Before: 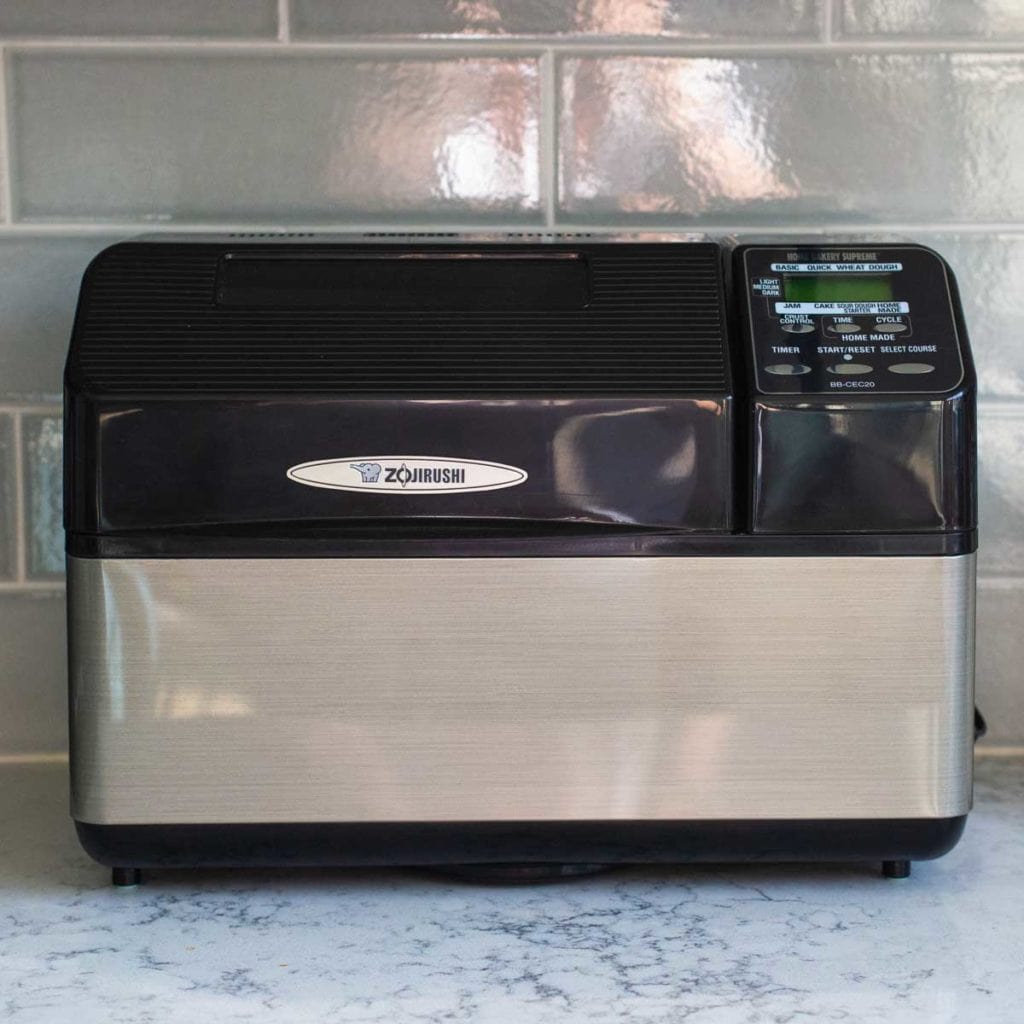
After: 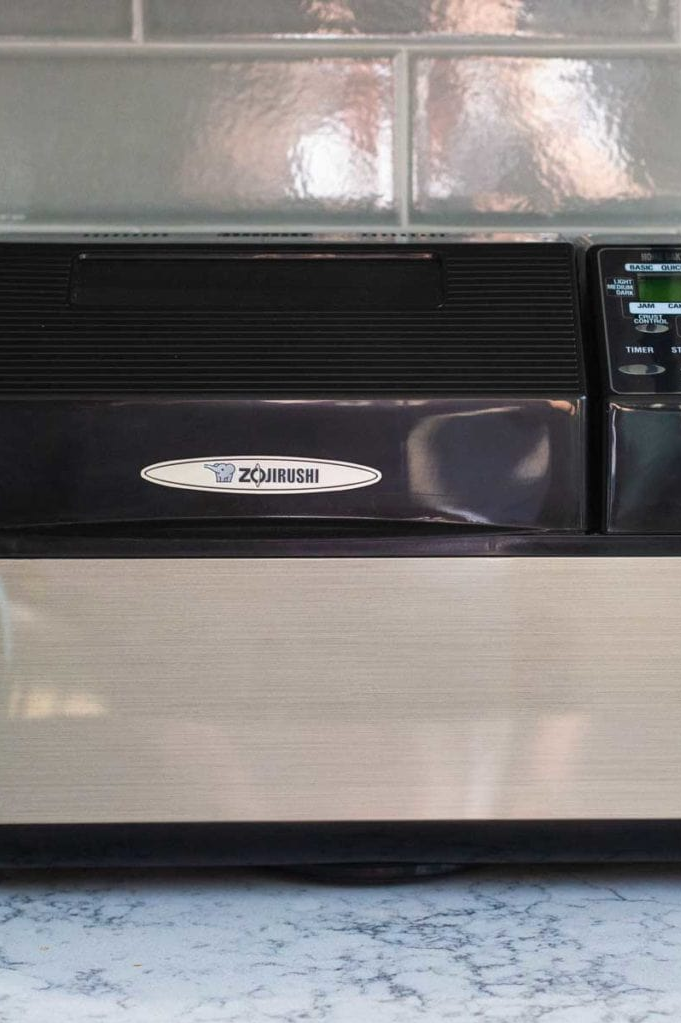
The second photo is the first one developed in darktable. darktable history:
crop and rotate: left 14.285%, right 19.121%
